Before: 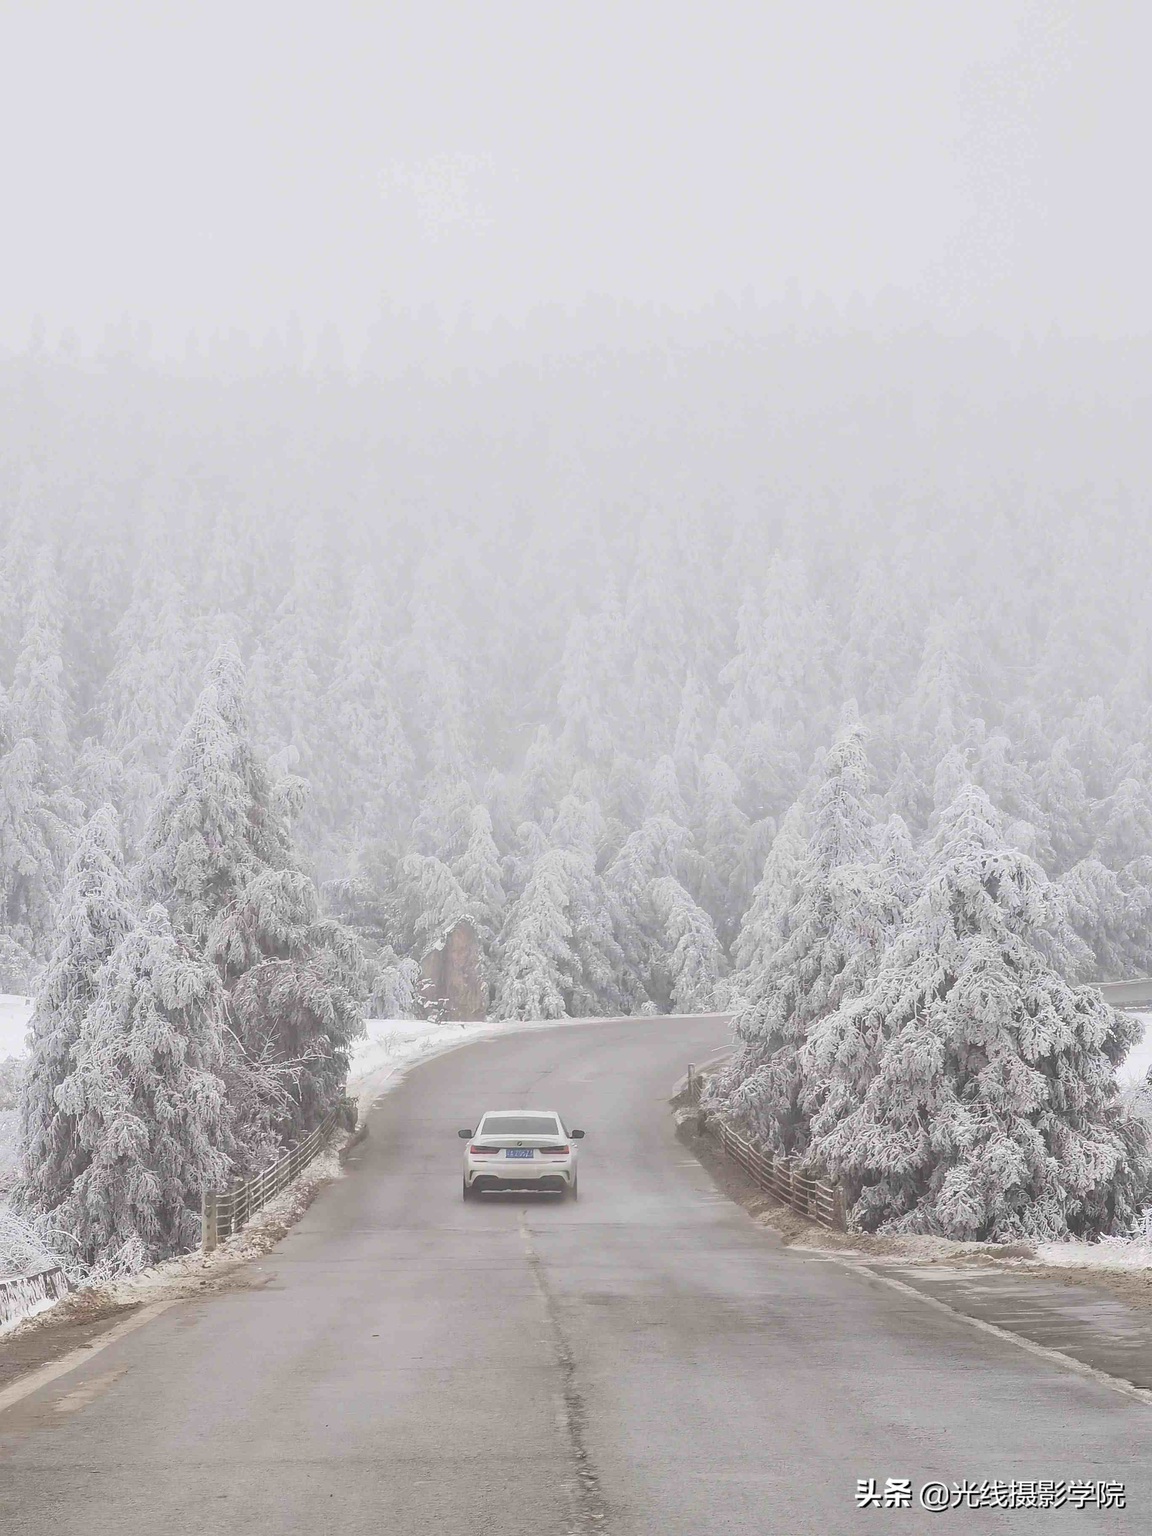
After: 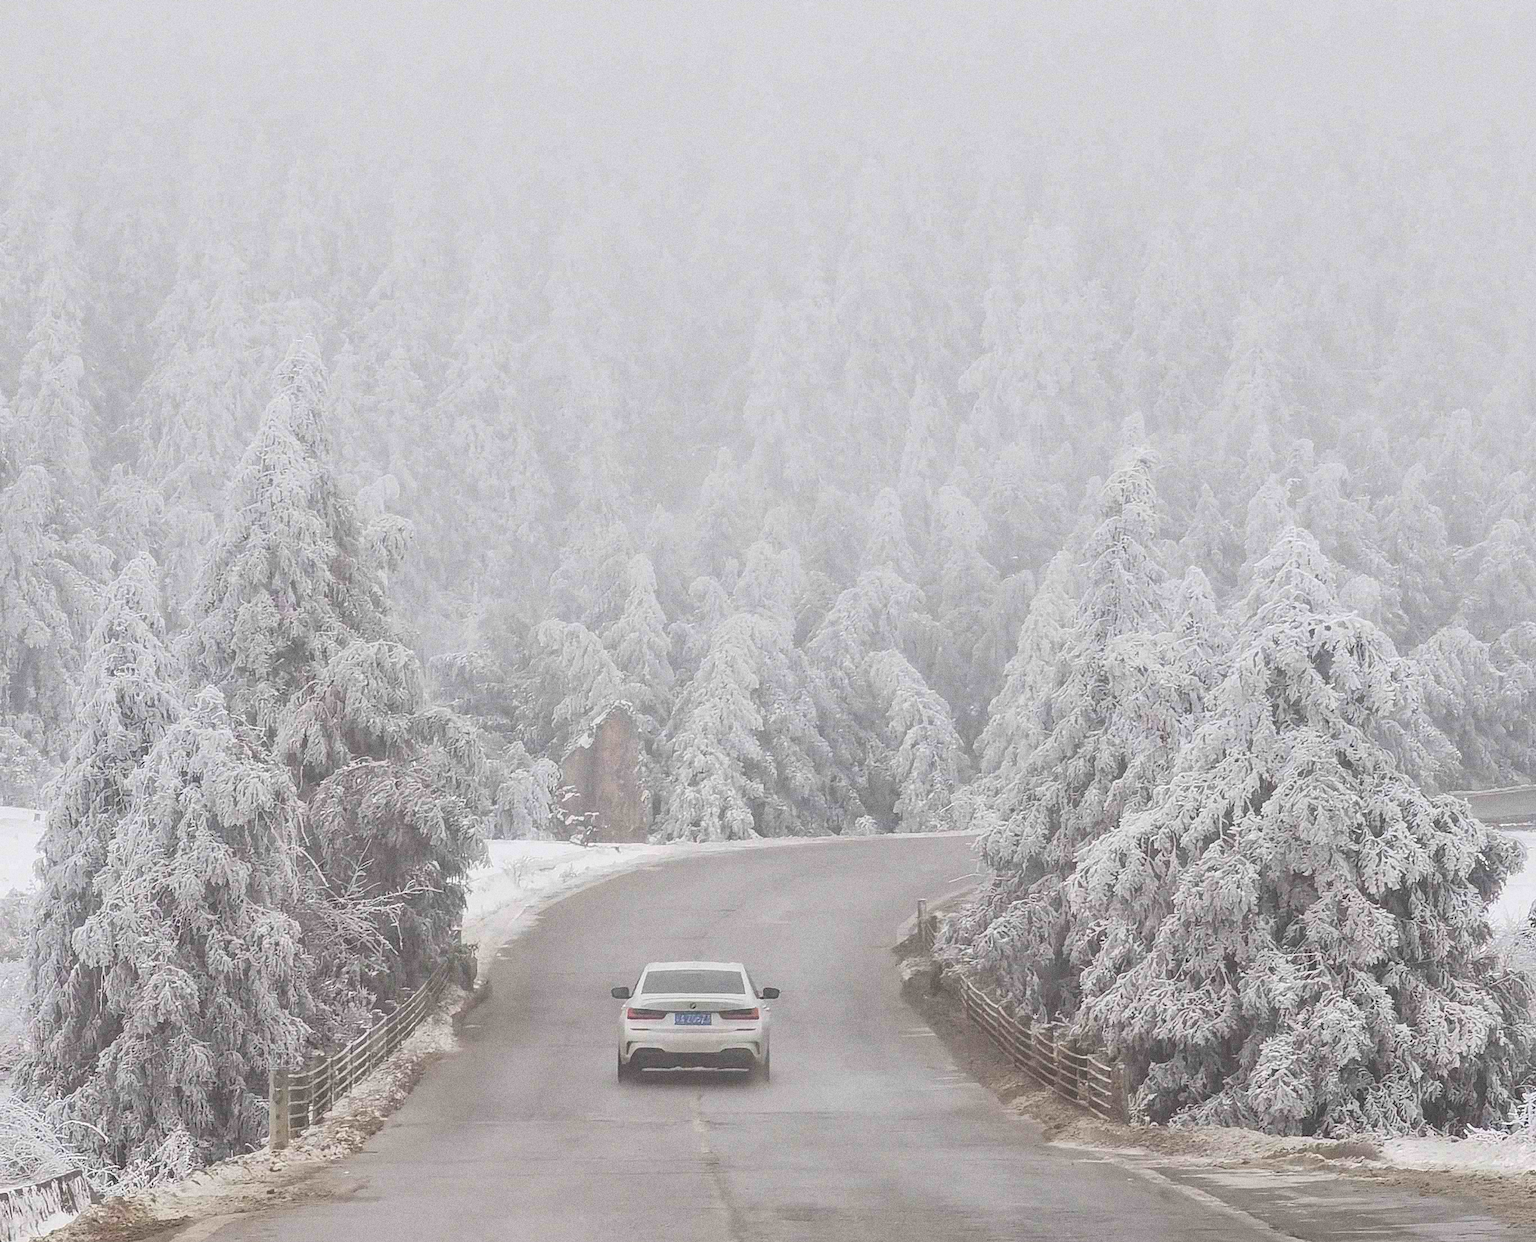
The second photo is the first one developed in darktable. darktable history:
crop and rotate: top 25.357%, bottom 13.942%
grain: coarseness 0.09 ISO, strength 40%
